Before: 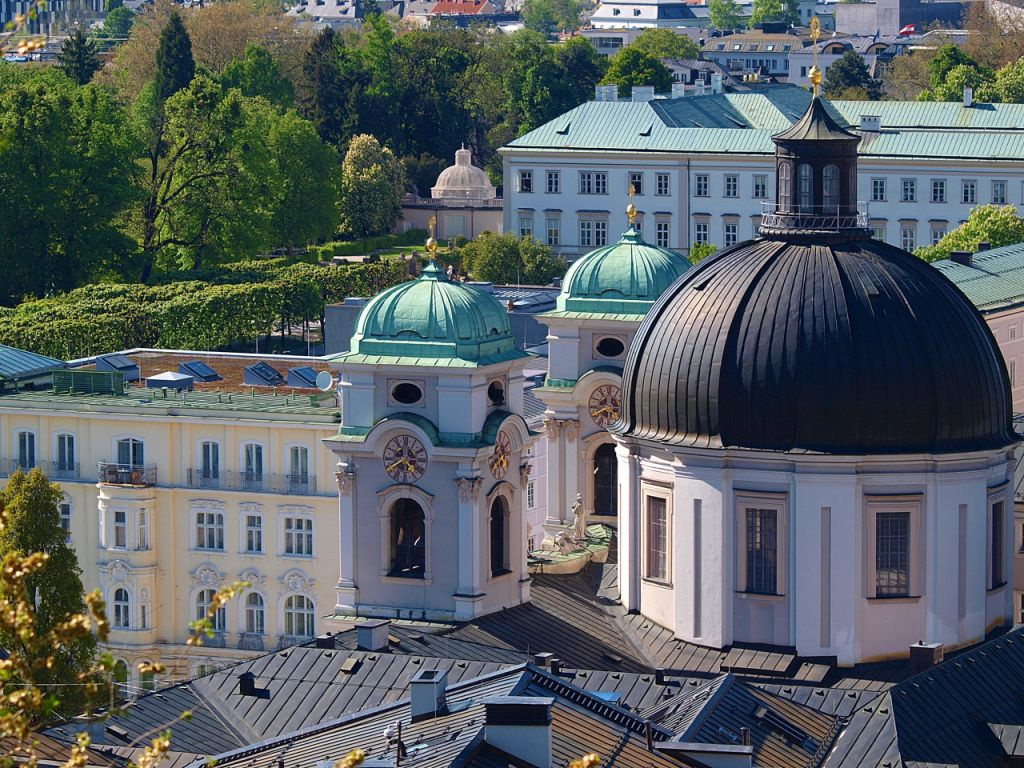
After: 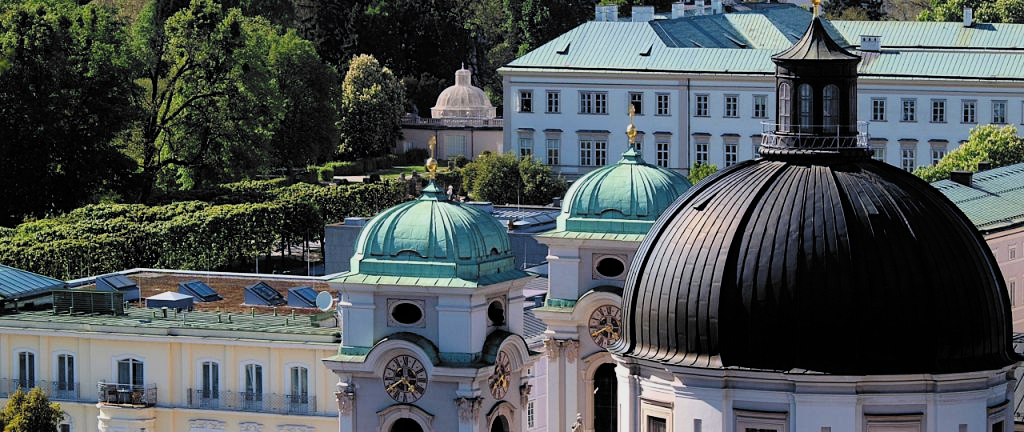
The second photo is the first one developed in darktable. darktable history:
crop and rotate: top 10.431%, bottom 33.296%
filmic rgb: black relative exposure -5.01 EV, white relative exposure 3.54 EV, threshold 3.02 EV, hardness 3.17, contrast 1.3, highlights saturation mix -49.27%, color science v6 (2022), enable highlight reconstruction true
